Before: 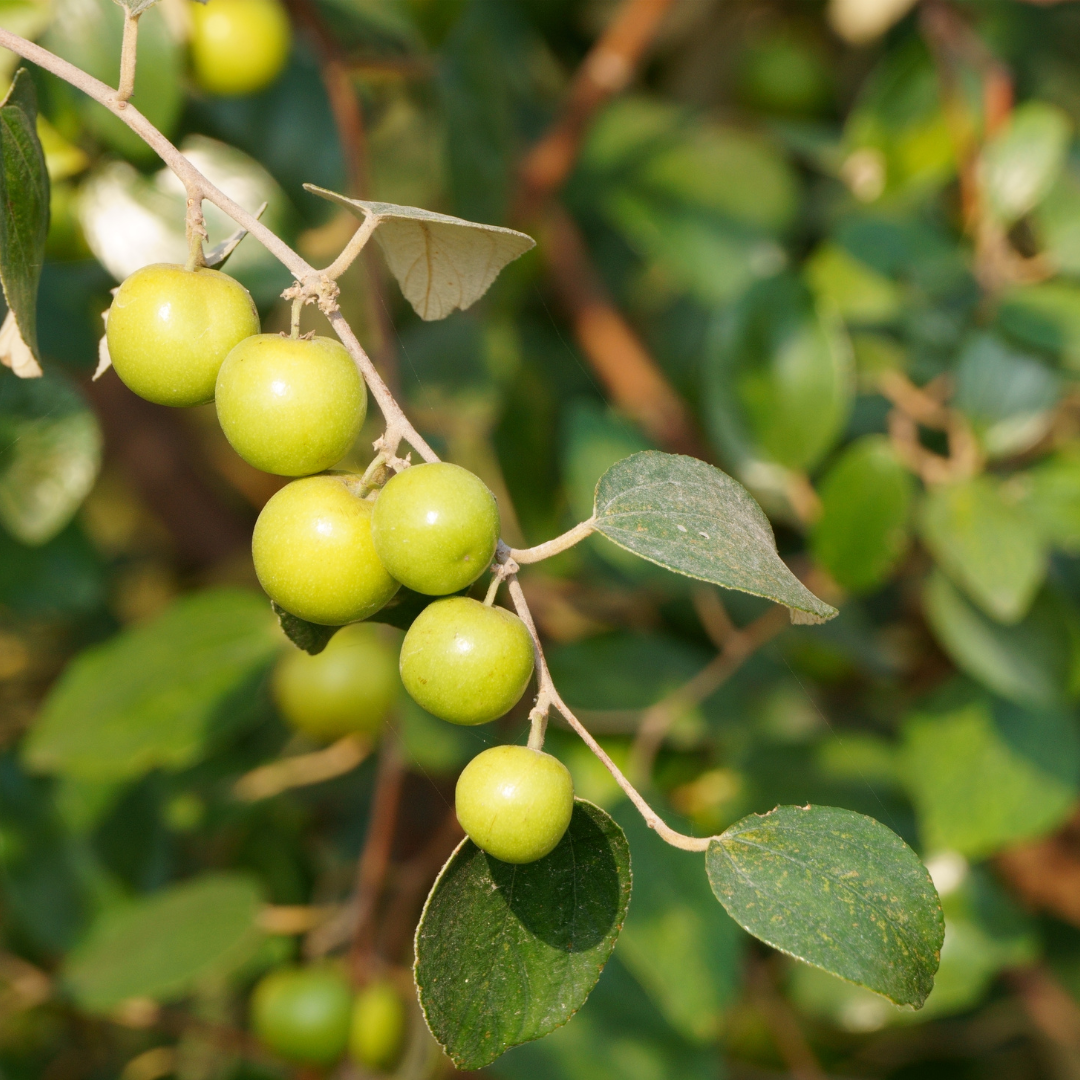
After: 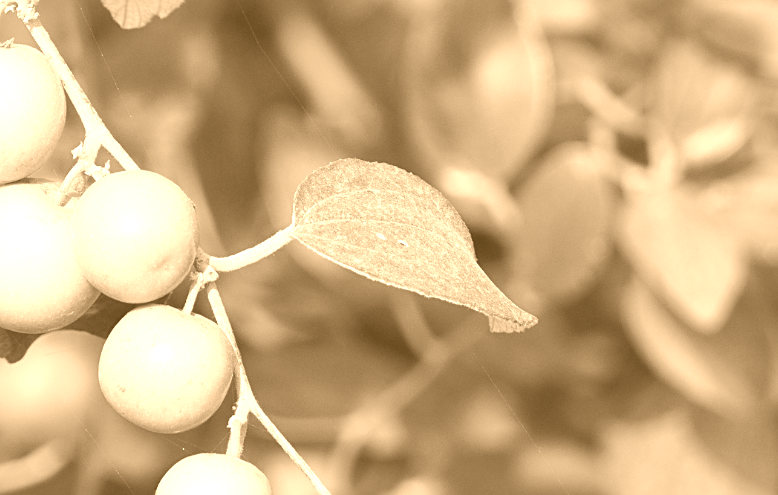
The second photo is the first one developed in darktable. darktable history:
colorize: hue 28.8°, source mix 100%
white balance: red 0.931, blue 1.11
crop and rotate: left 27.938%, top 27.046%, bottom 27.046%
color correction: highlights a* -20.08, highlights b* 9.8, shadows a* -20.4, shadows b* -10.76
sharpen: on, module defaults
